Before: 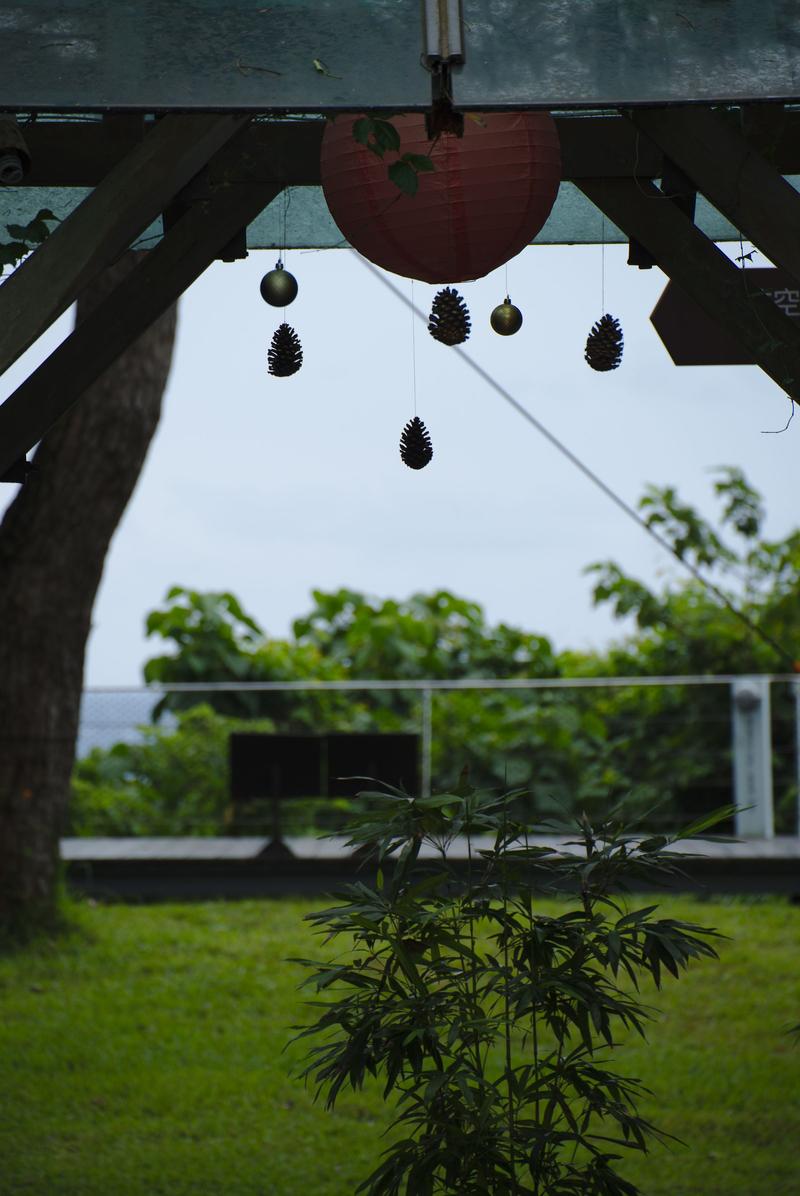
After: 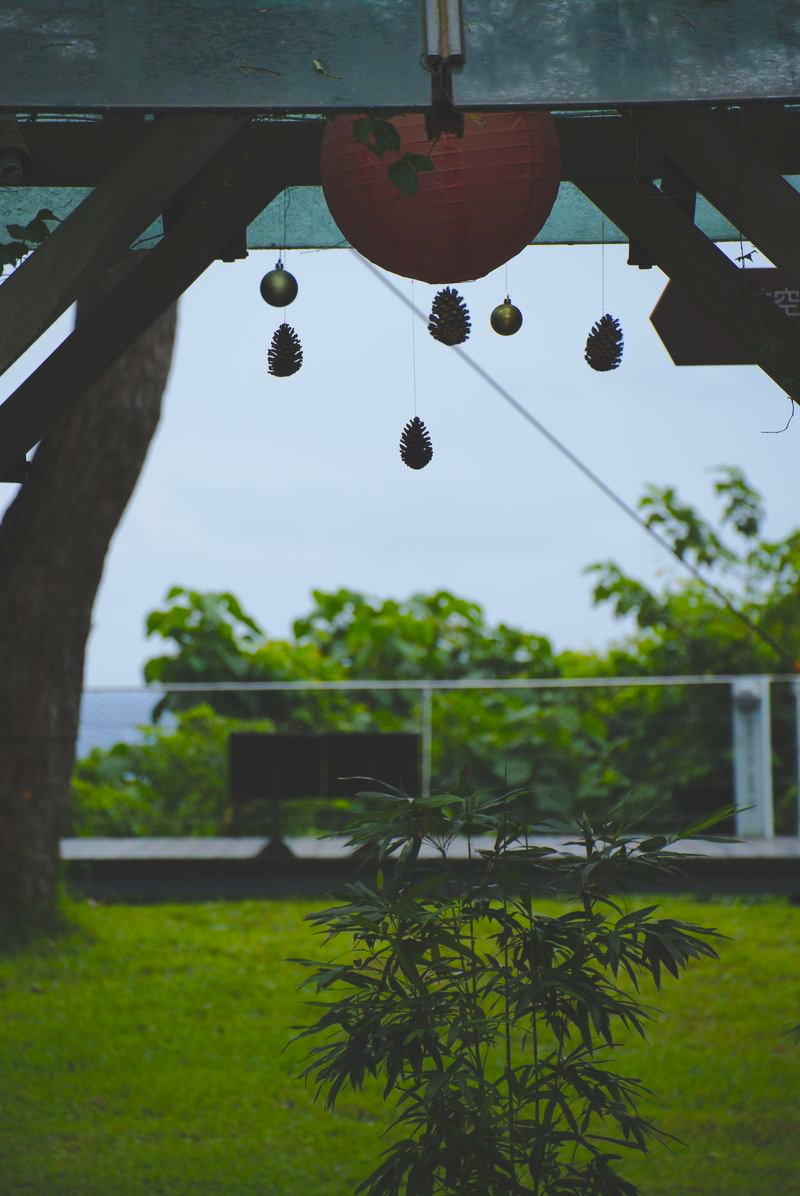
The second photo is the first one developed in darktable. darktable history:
color balance rgb: perceptual saturation grading › global saturation 25%, perceptual brilliance grading › mid-tones 10%, perceptual brilliance grading › shadows 15%, global vibrance 20%
haze removal: strength 0.02, distance 0.25, compatibility mode true, adaptive false
exposure: black level correction -0.015, exposure -0.125 EV, compensate highlight preservation false
